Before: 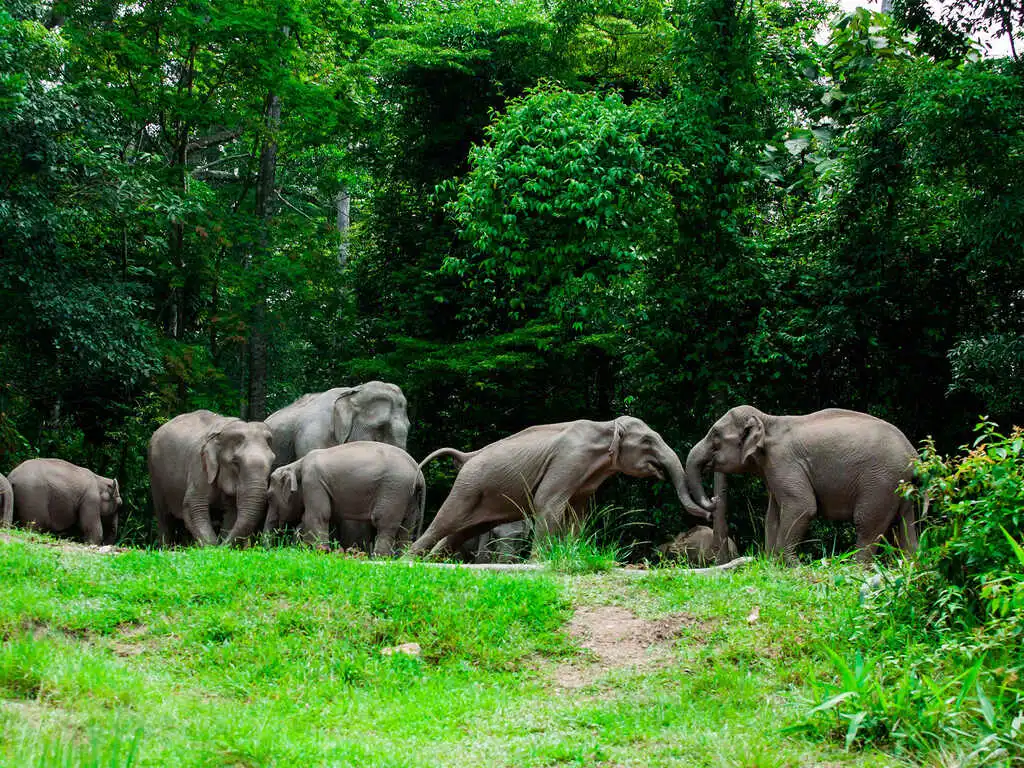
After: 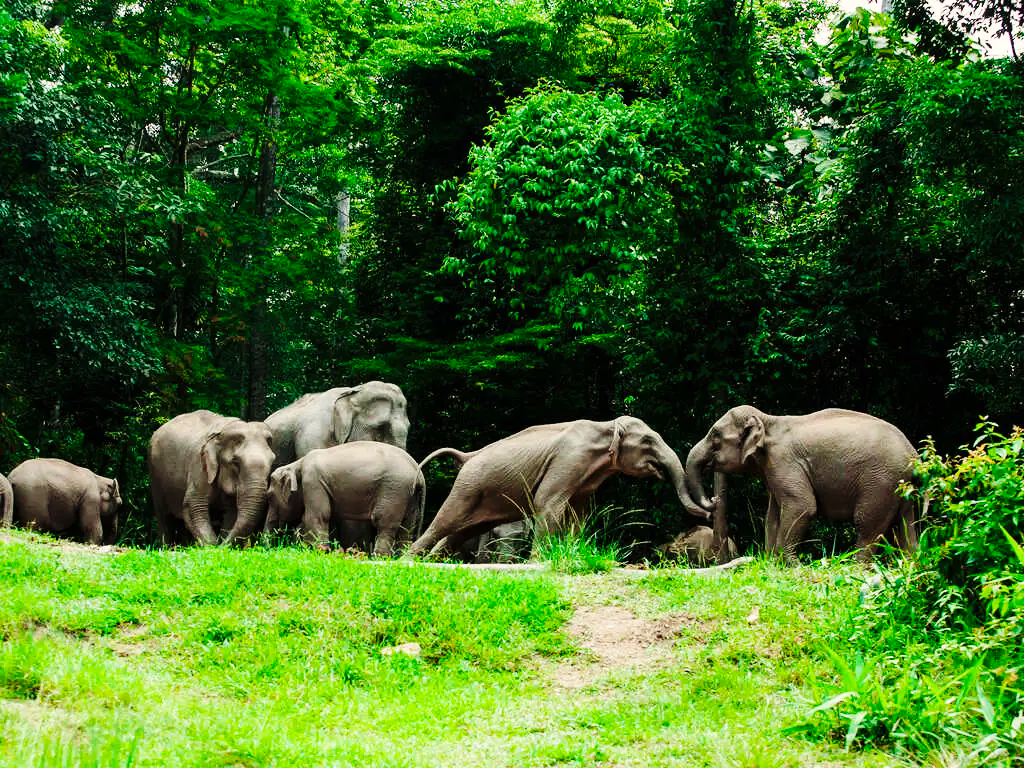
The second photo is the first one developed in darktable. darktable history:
white balance: red 1.029, blue 0.92
base curve: curves: ch0 [(0, 0) (0.036, 0.025) (0.121, 0.166) (0.206, 0.329) (0.605, 0.79) (1, 1)], preserve colors none
